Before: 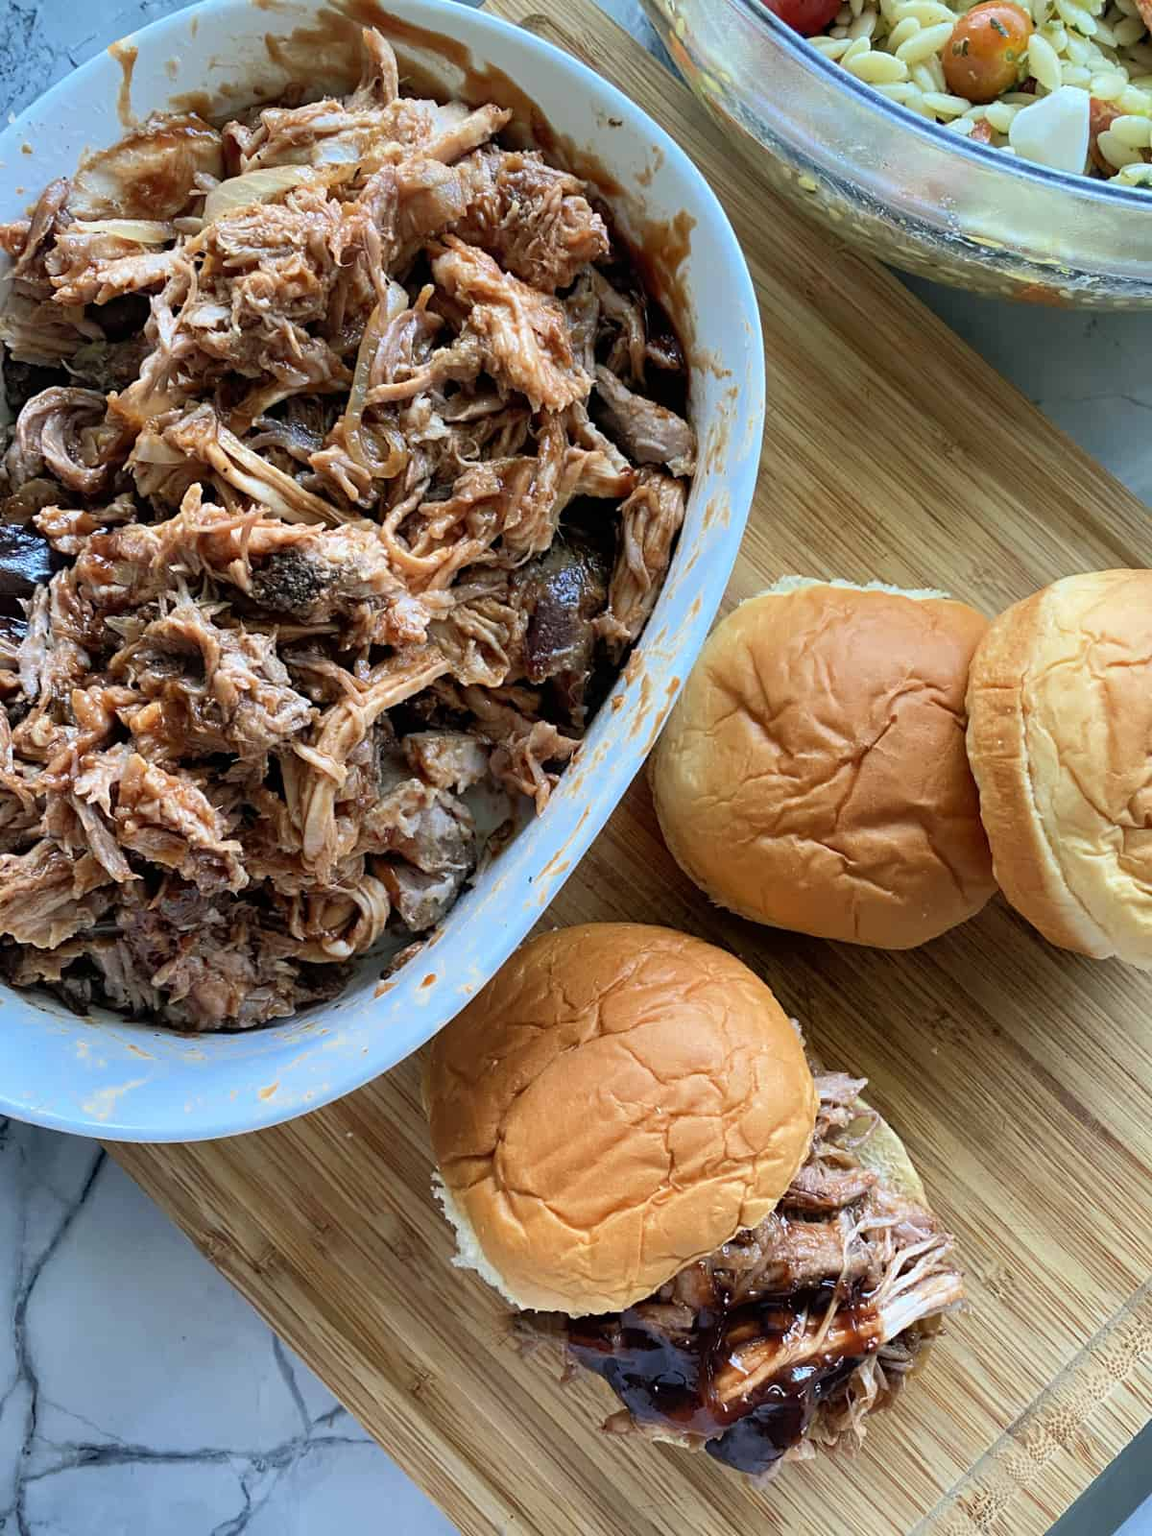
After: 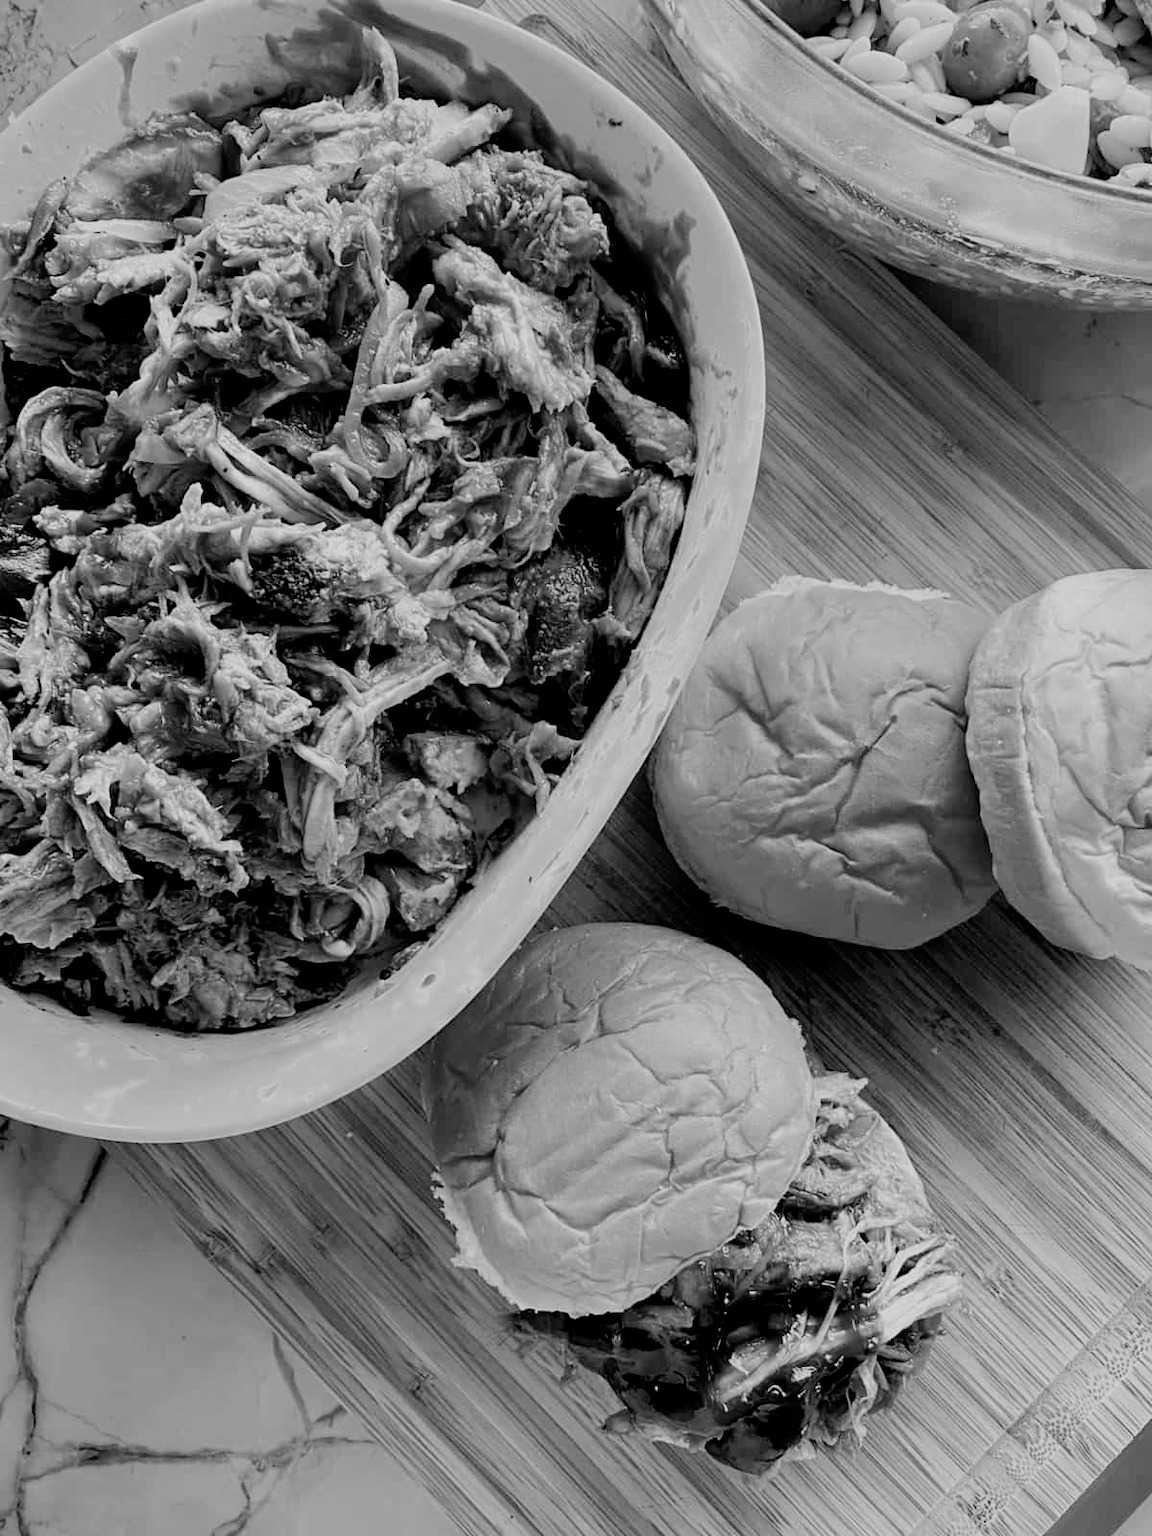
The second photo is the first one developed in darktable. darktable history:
color zones: curves: ch1 [(0, -0.014) (0.143, -0.013) (0.286, -0.013) (0.429, -0.016) (0.571, -0.019) (0.714, -0.015) (0.857, 0.002) (1, -0.014)]
filmic rgb: black relative exposure -4.85 EV, white relative exposure 4.06 EV, hardness 2.84
levels: gray 59.38%
